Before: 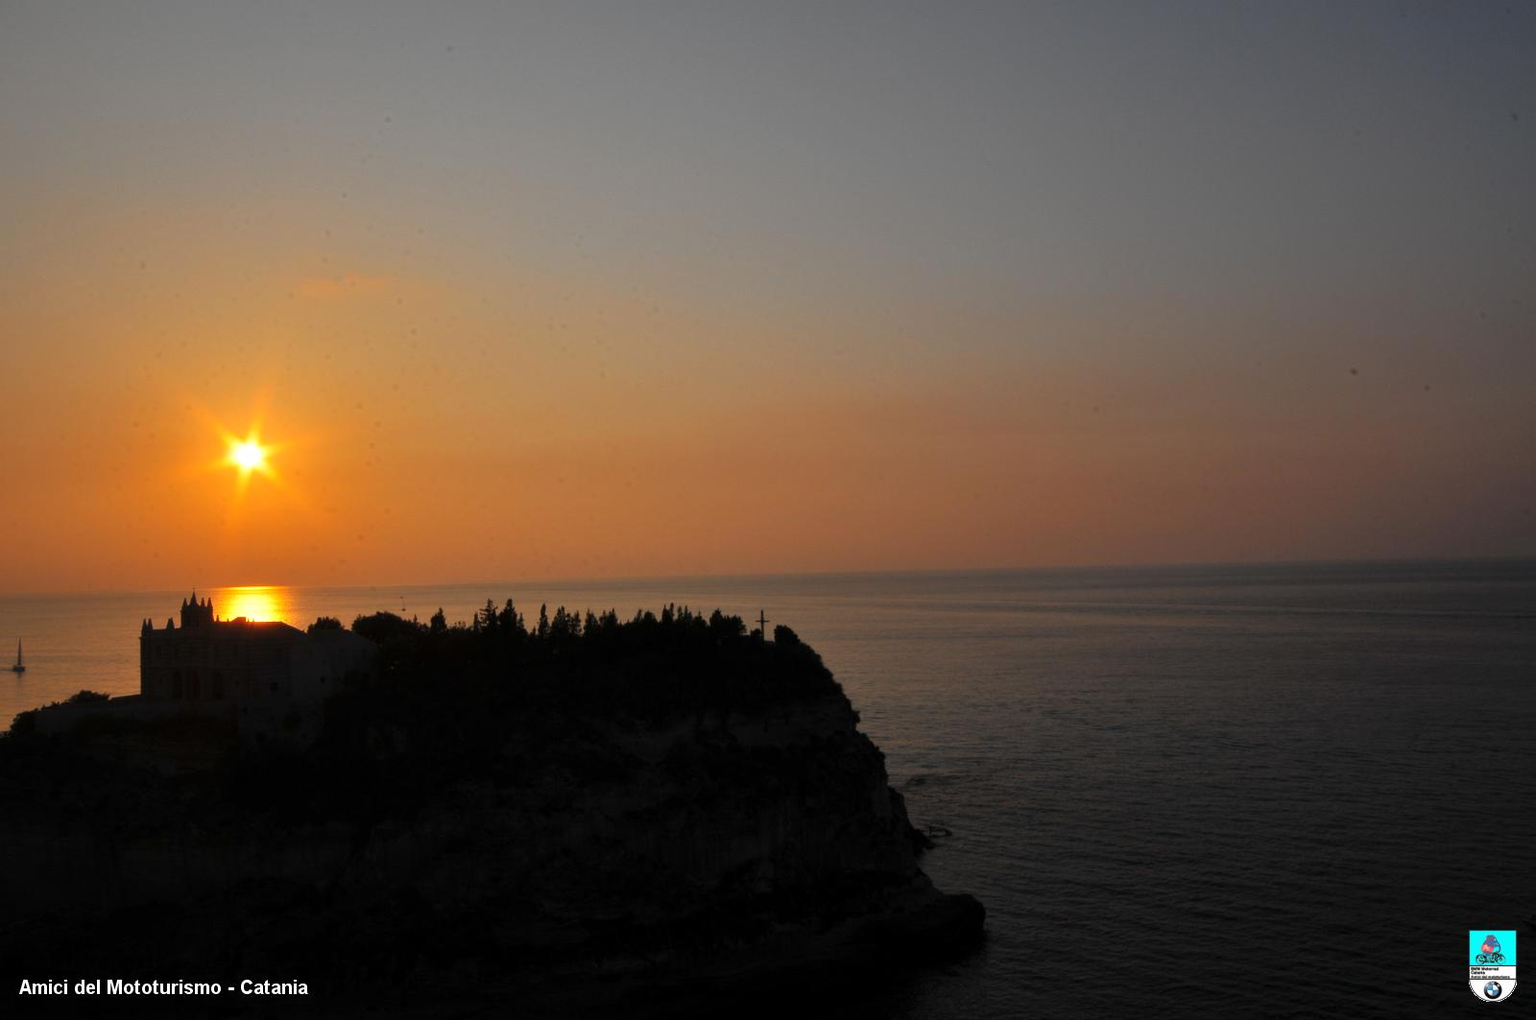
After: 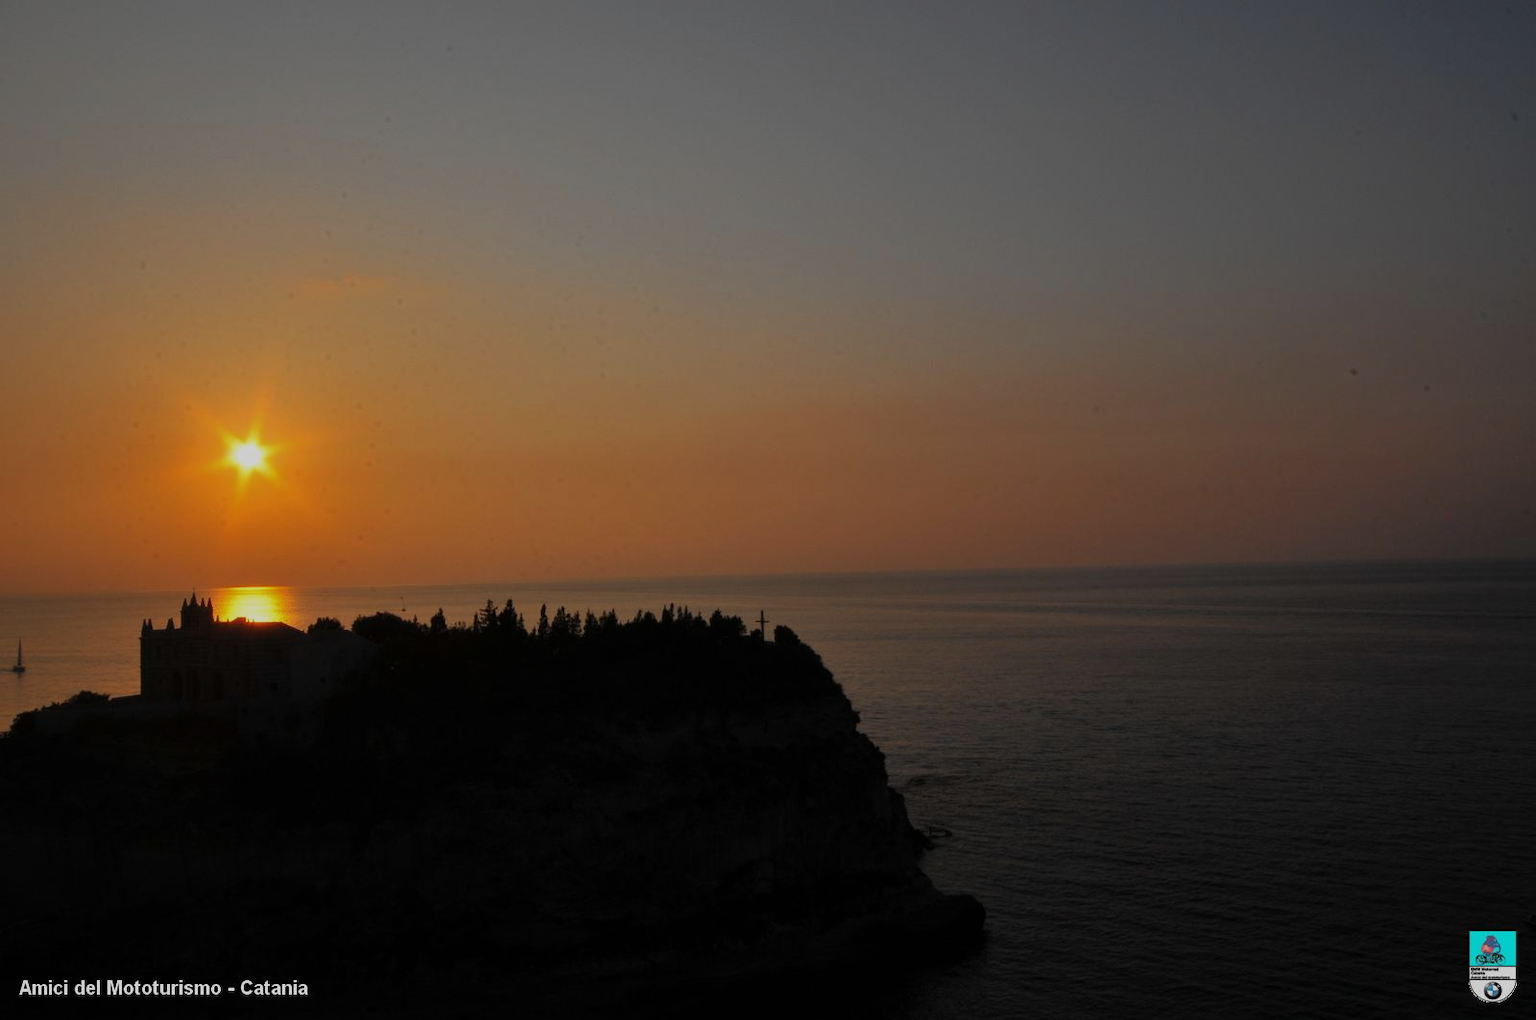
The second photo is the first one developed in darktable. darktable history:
exposure: black level correction 0, exposure -0.684 EV, compensate exposure bias true, compensate highlight preservation false
